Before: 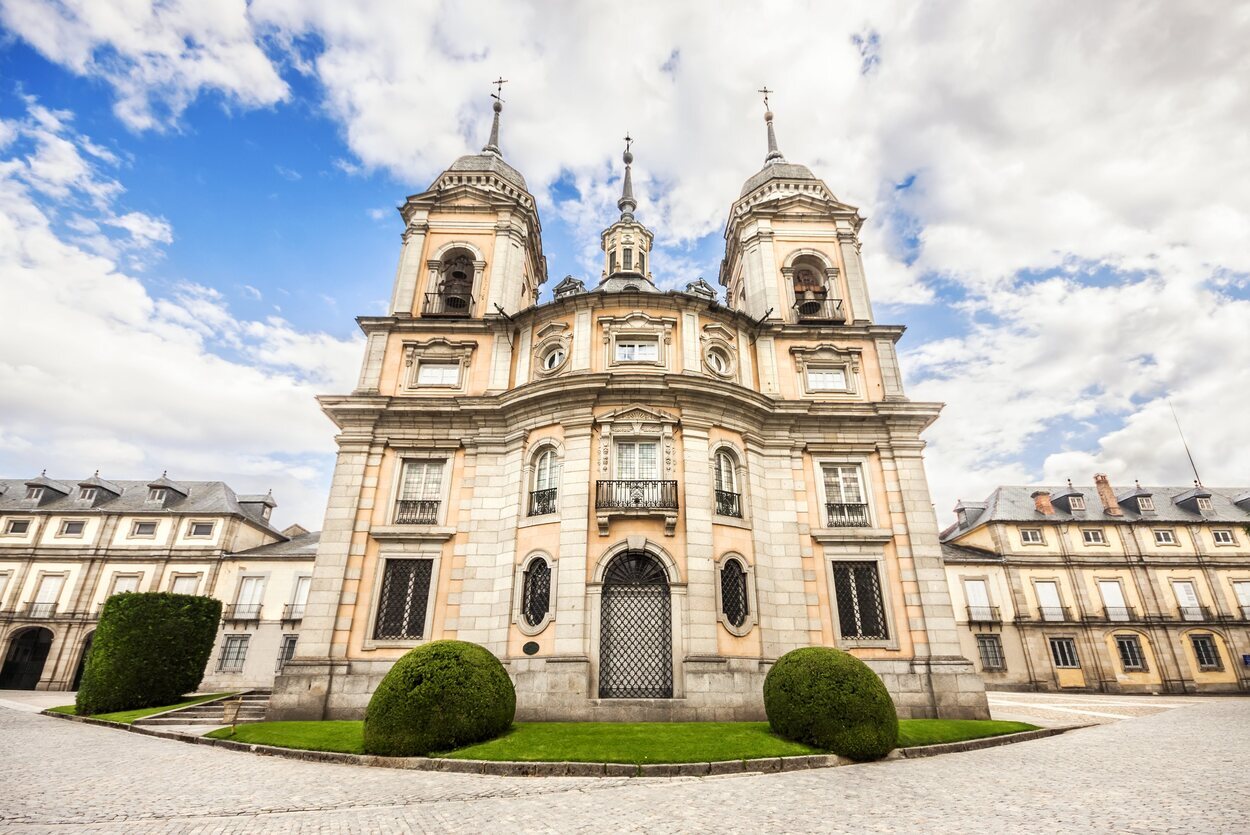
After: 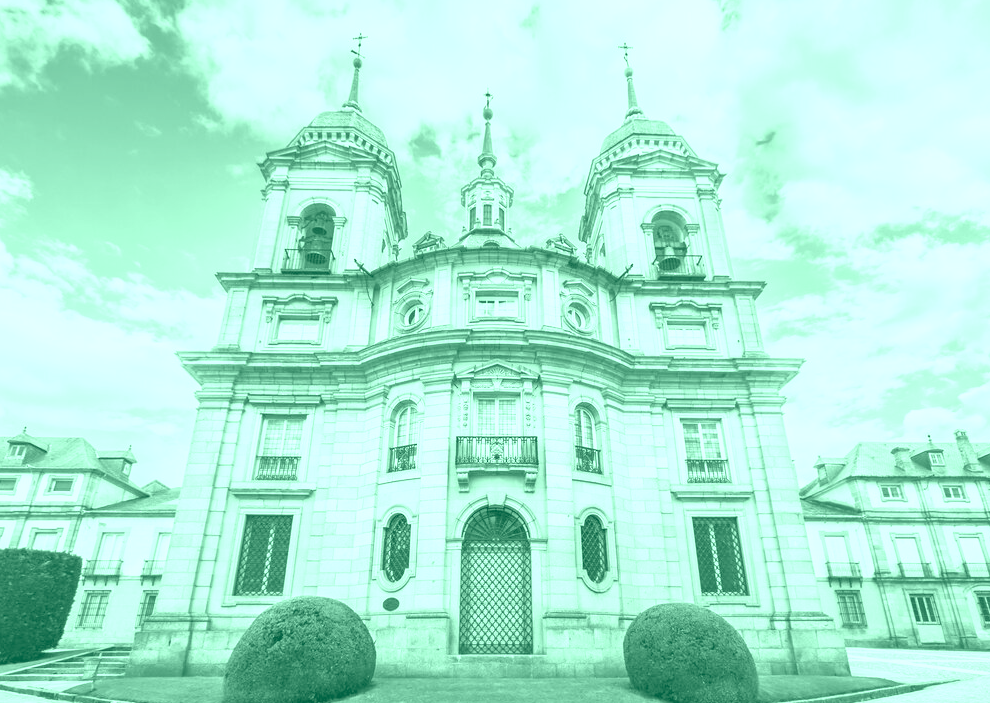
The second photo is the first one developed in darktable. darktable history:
white balance: red 1.08, blue 0.791
crop: left 11.225%, top 5.381%, right 9.565%, bottom 10.314%
exposure: black level correction 0, exposure 1.75 EV, compensate exposure bias true, compensate highlight preservation false
colorize: hue 147.6°, saturation 65%, lightness 21.64%
